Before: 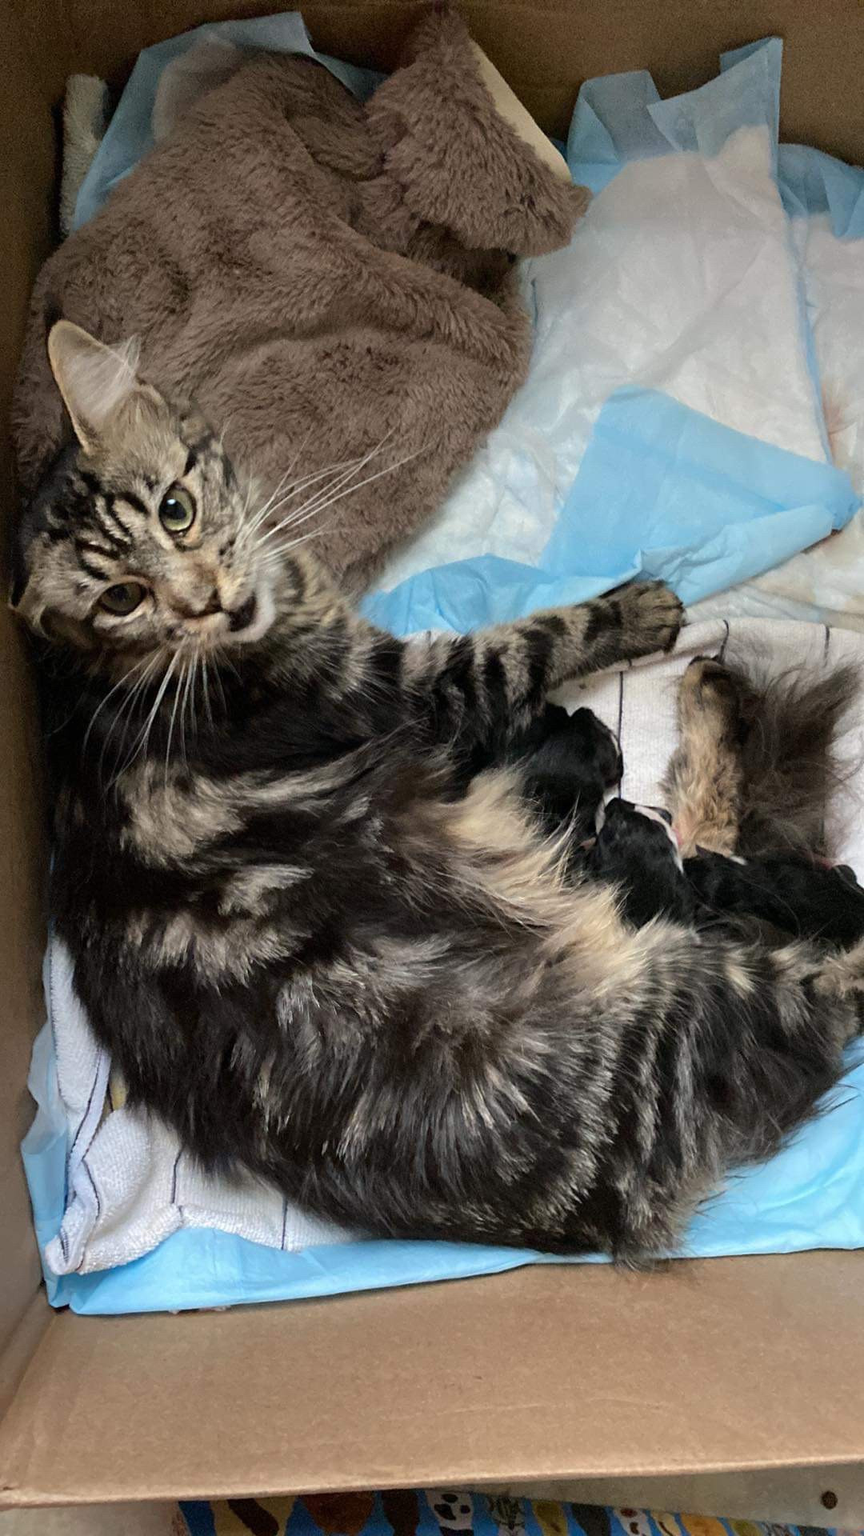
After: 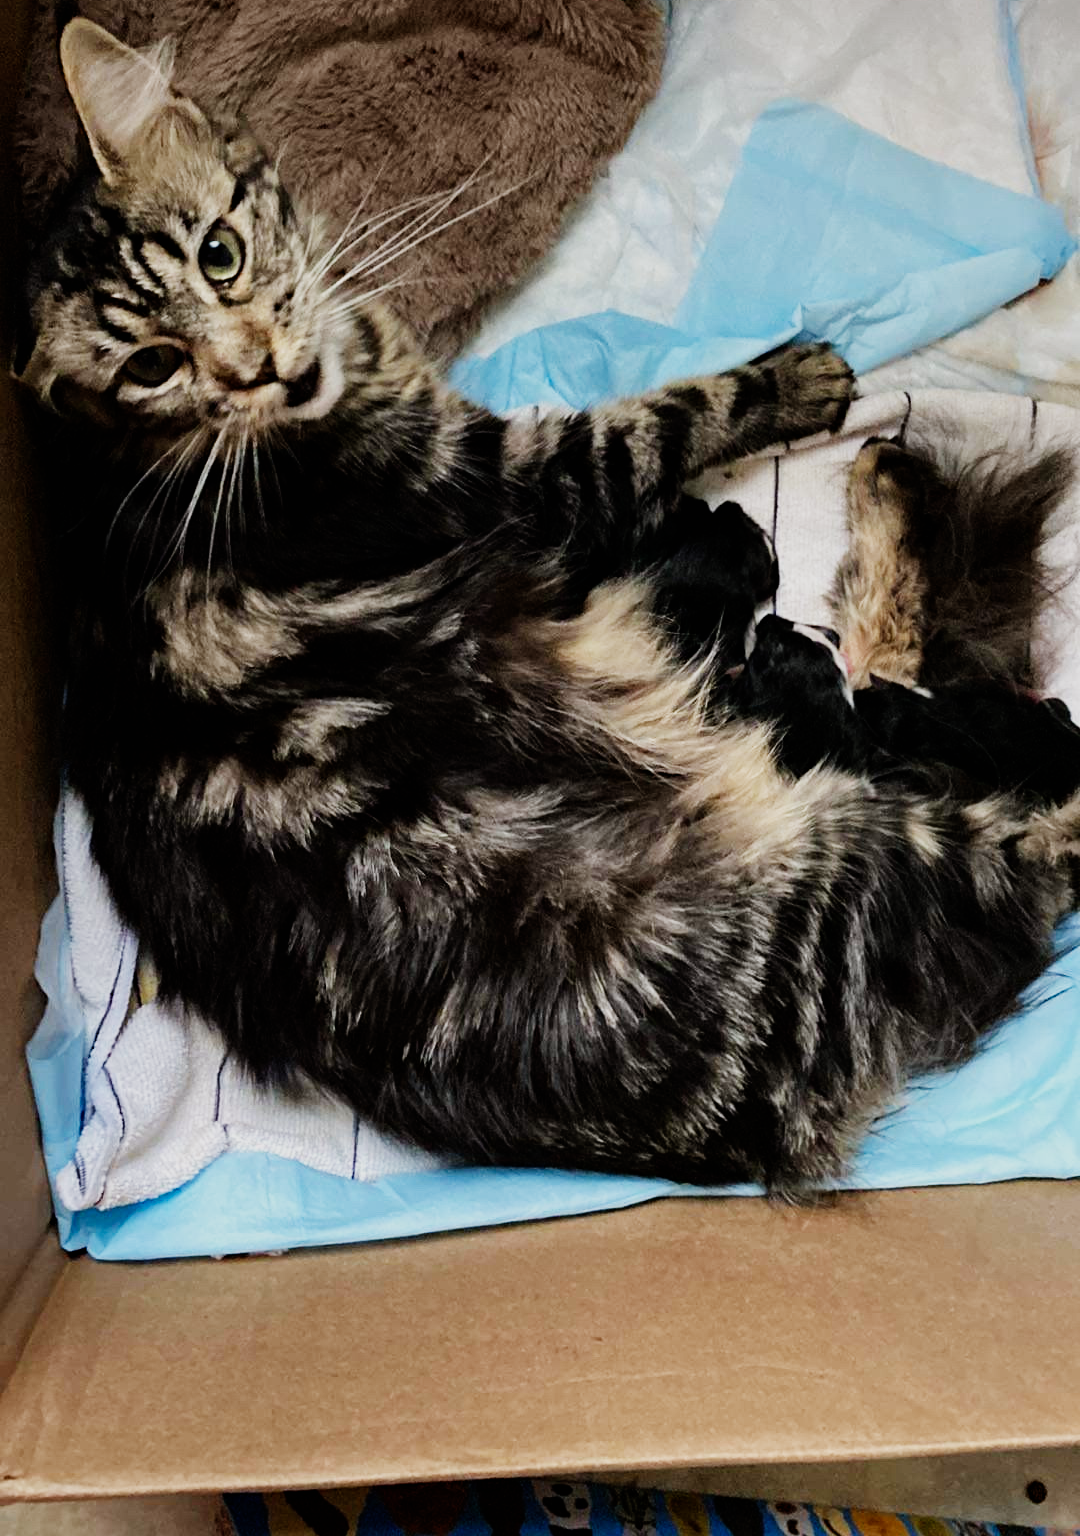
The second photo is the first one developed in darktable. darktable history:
crop and rotate: top 19.998%
sigmoid: contrast 1.8, skew -0.2, preserve hue 0%, red attenuation 0.1, red rotation 0.035, green attenuation 0.1, green rotation -0.017, blue attenuation 0.15, blue rotation -0.052, base primaries Rec2020
haze removal: compatibility mode true, adaptive false
